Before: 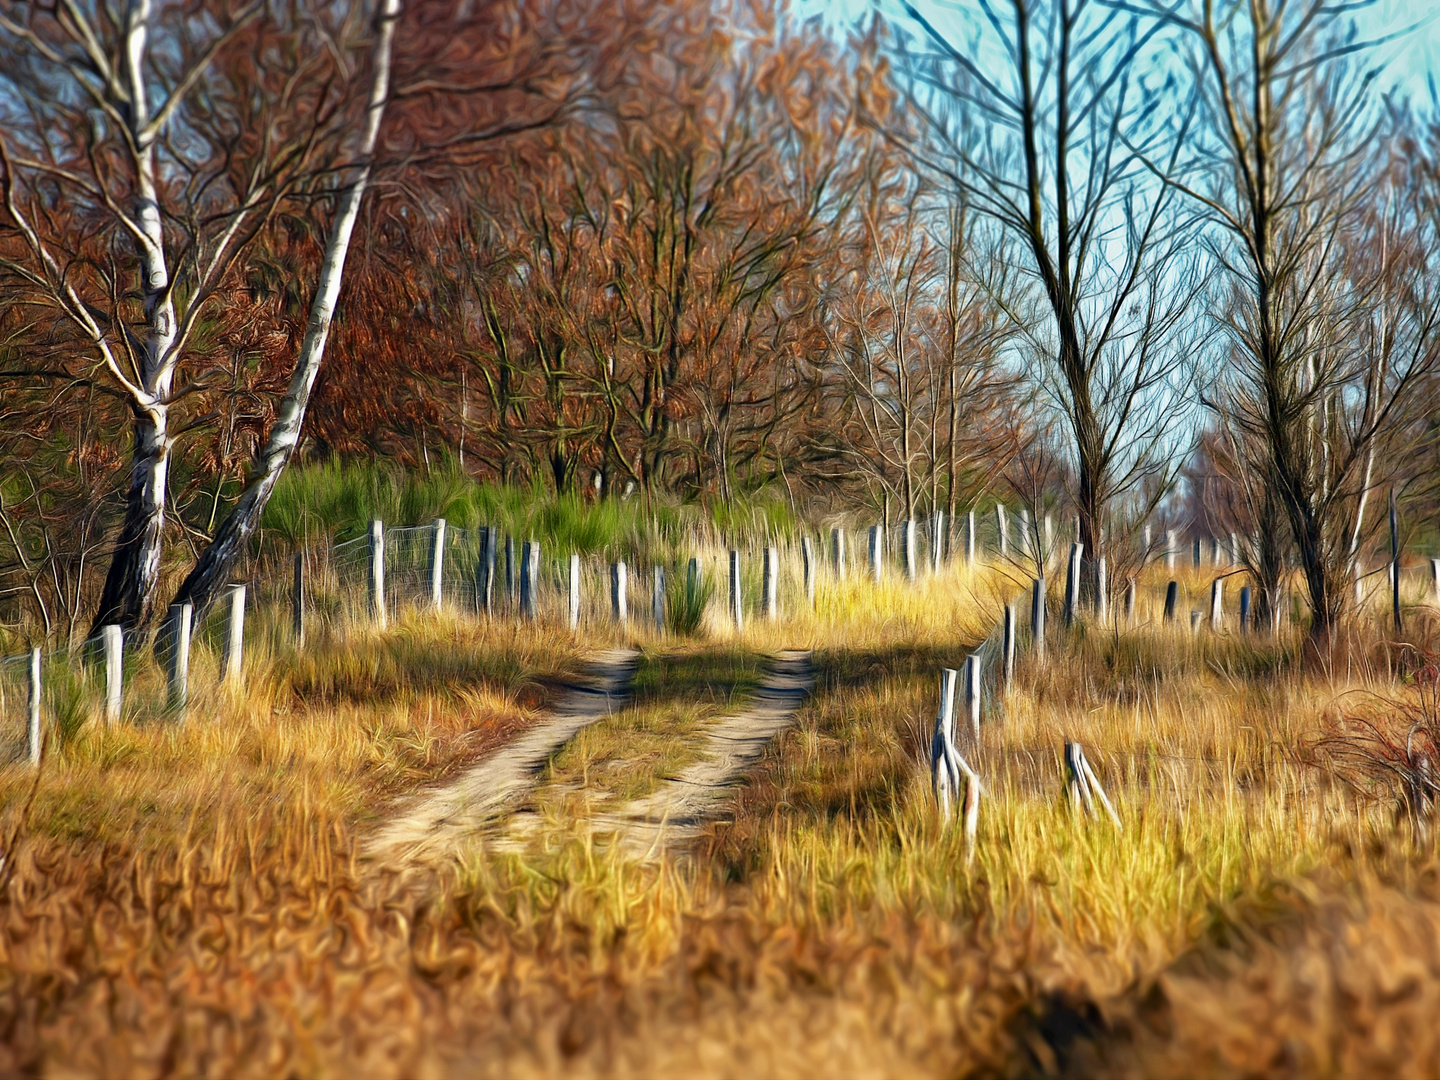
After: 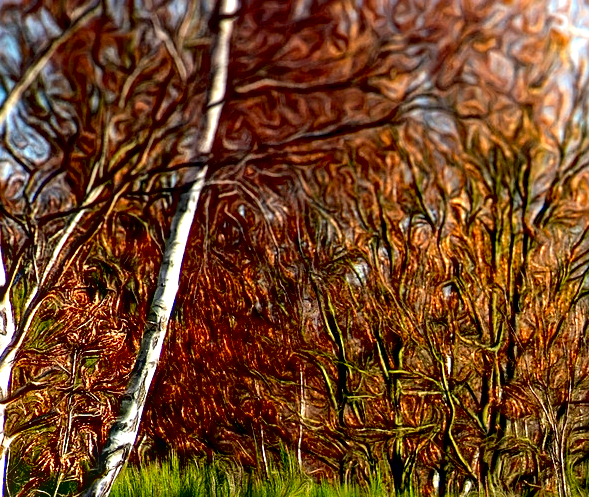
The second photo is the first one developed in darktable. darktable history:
local contrast: on, module defaults
sharpen: on, module defaults
exposure: black level correction 0.024, exposure 0.182 EV, compensate exposure bias true, compensate highlight preservation false
contrast brightness saturation: contrast 0.096, brightness 0.034, saturation 0.089
crop and rotate: left 11.284%, top 0.093%, right 47.747%, bottom 53.819%
color correction: highlights a* 0.536, highlights b* 2.86, saturation 1.1
tone curve: curves: ch0 [(0, 0) (0.003, 0.014) (0.011, 0.019) (0.025, 0.028) (0.044, 0.044) (0.069, 0.069) (0.1, 0.1) (0.136, 0.131) (0.177, 0.168) (0.224, 0.206) (0.277, 0.255) (0.335, 0.309) (0.399, 0.374) (0.468, 0.452) (0.543, 0.535) (0.623, 0.623) (0.709, 0.72) (0.801, 0.815) (0.898, 0.898) (1, 1)], color space Lab, linked channels
tone equalizer: -8 EV -0.76 EV, -7 EV -0.724 EV, -6 EV -0.601 EV, -5 EV -0.399 EV, -3 EV 0.369 EV, -2 EV 0.6 EV, -1 EV 0.696 EV, +0 EV 0.779 EV
